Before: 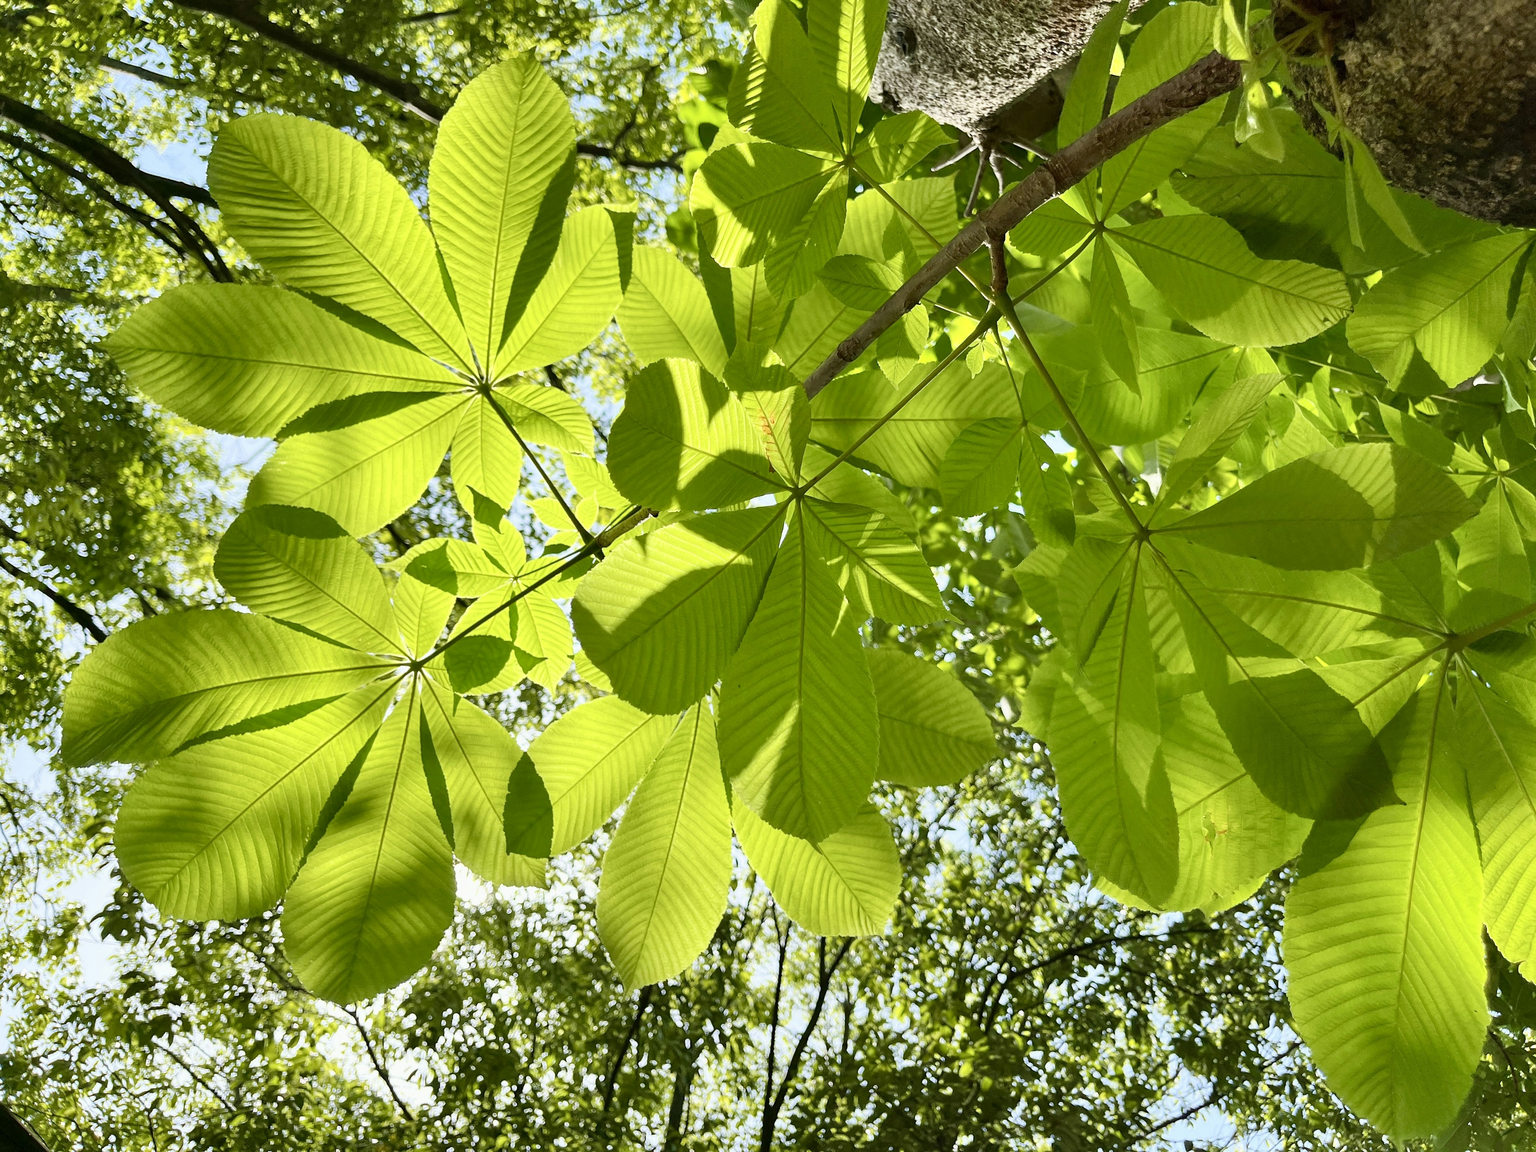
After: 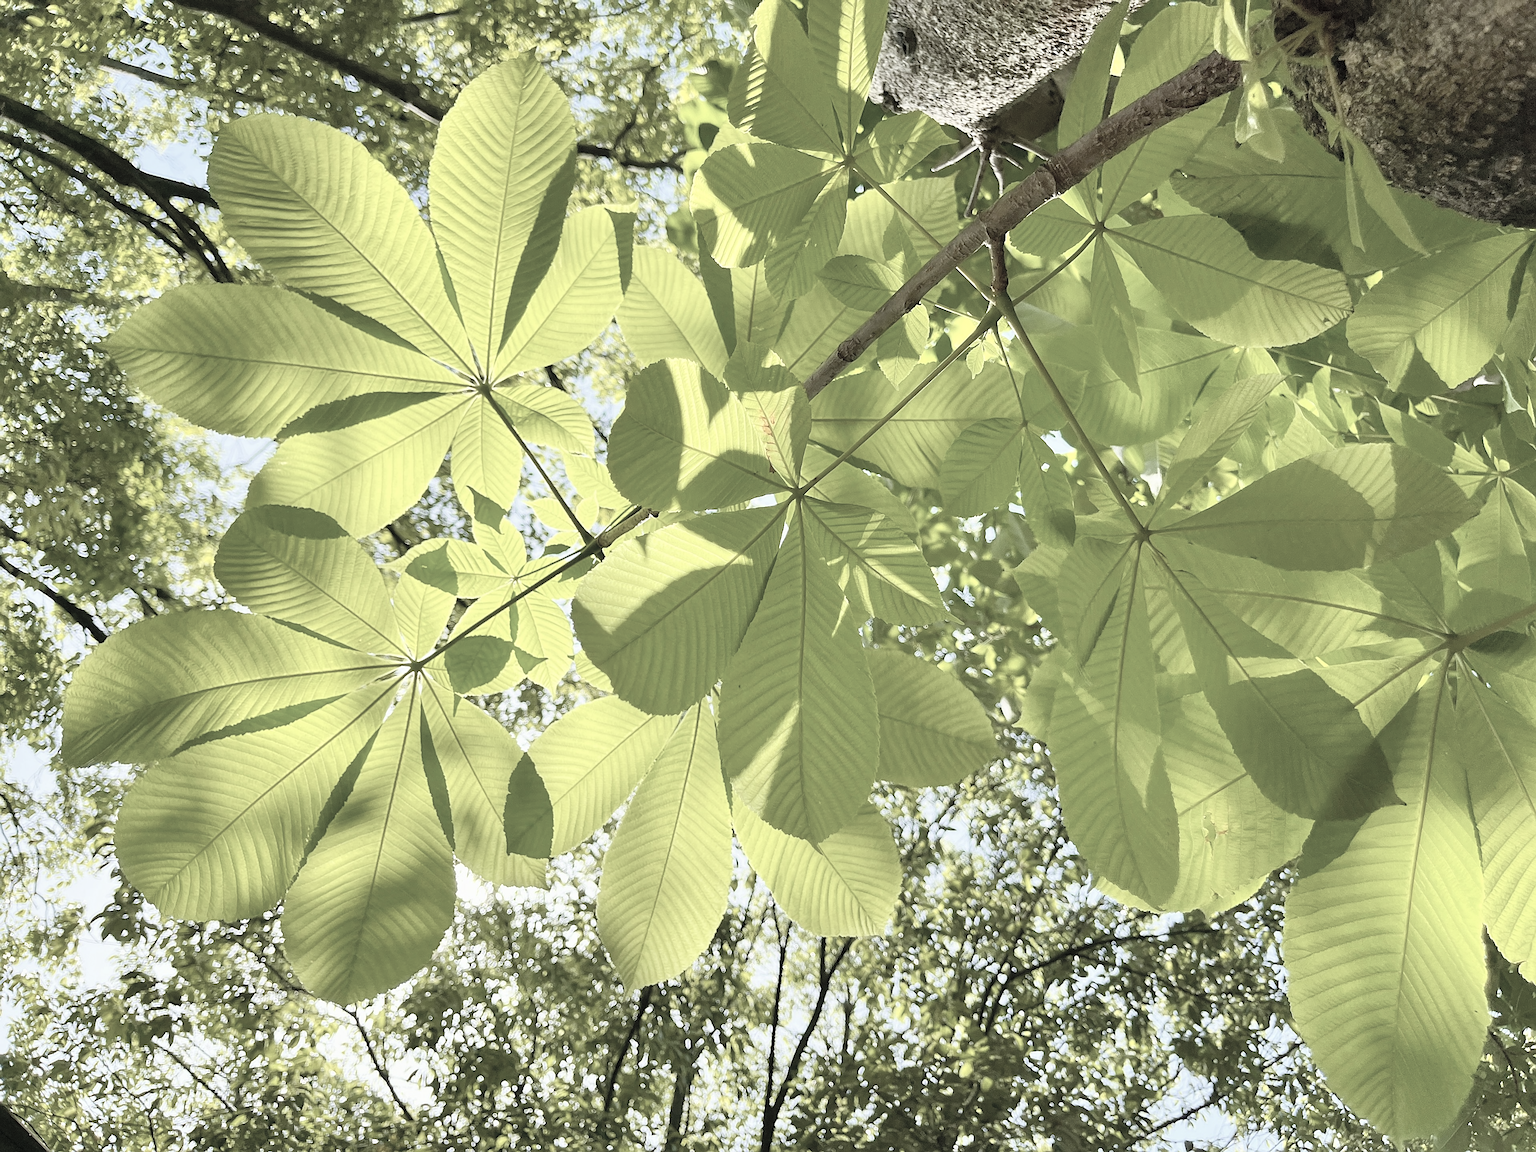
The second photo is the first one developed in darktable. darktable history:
contrast brightness saturation: brightness 0.18, saturation -0.5
tone equalizer: on, module defaults
sharpen: on, module defaults
